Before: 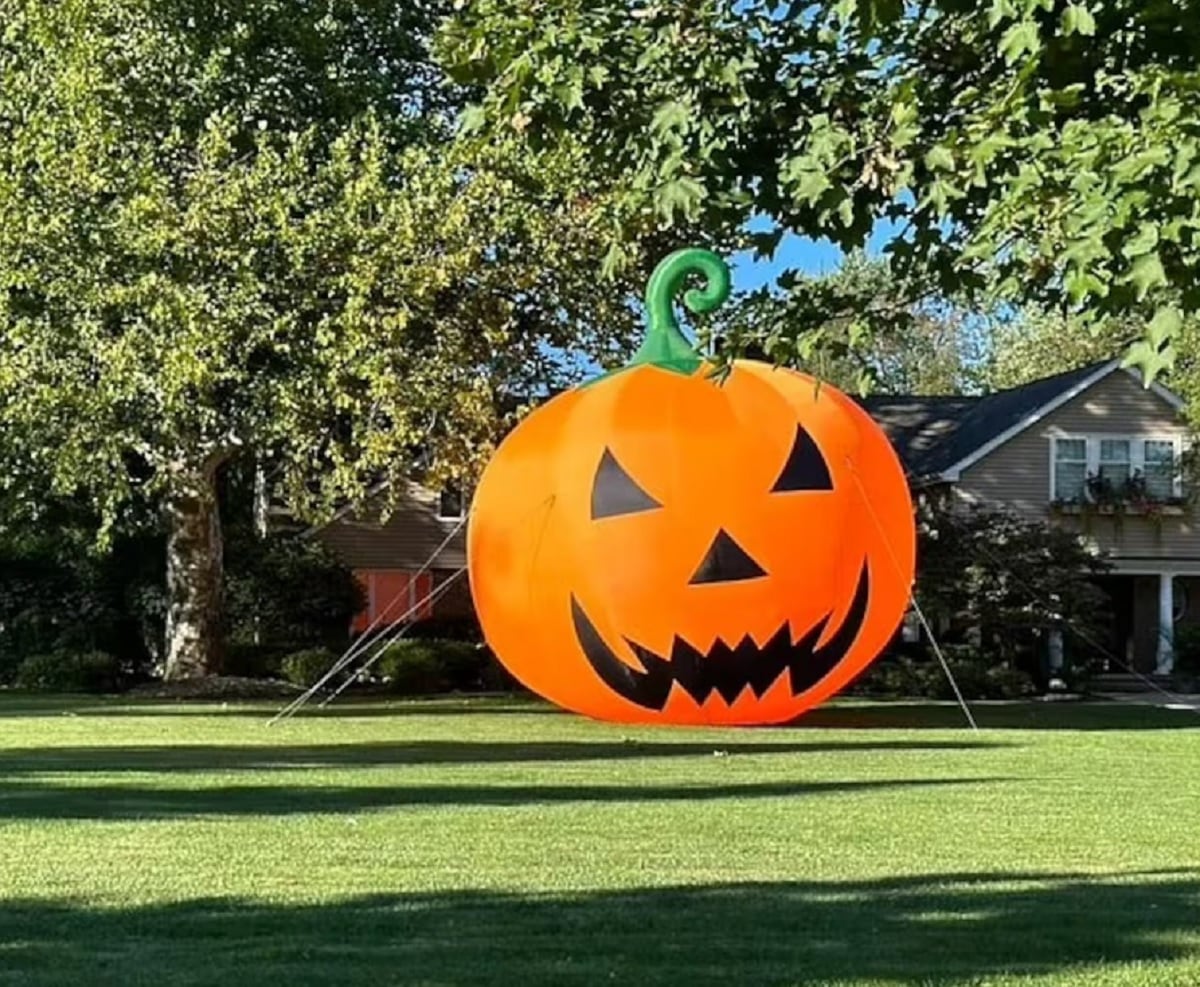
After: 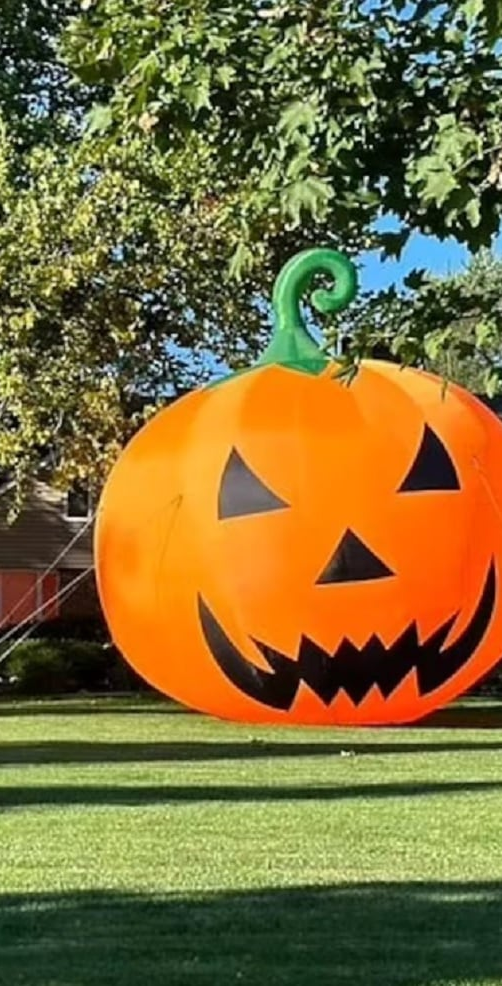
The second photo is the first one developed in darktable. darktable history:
crop: left 31.125%, right 26.974%
exposure: exposure 0.019 EV, compensate highlight preservation false
